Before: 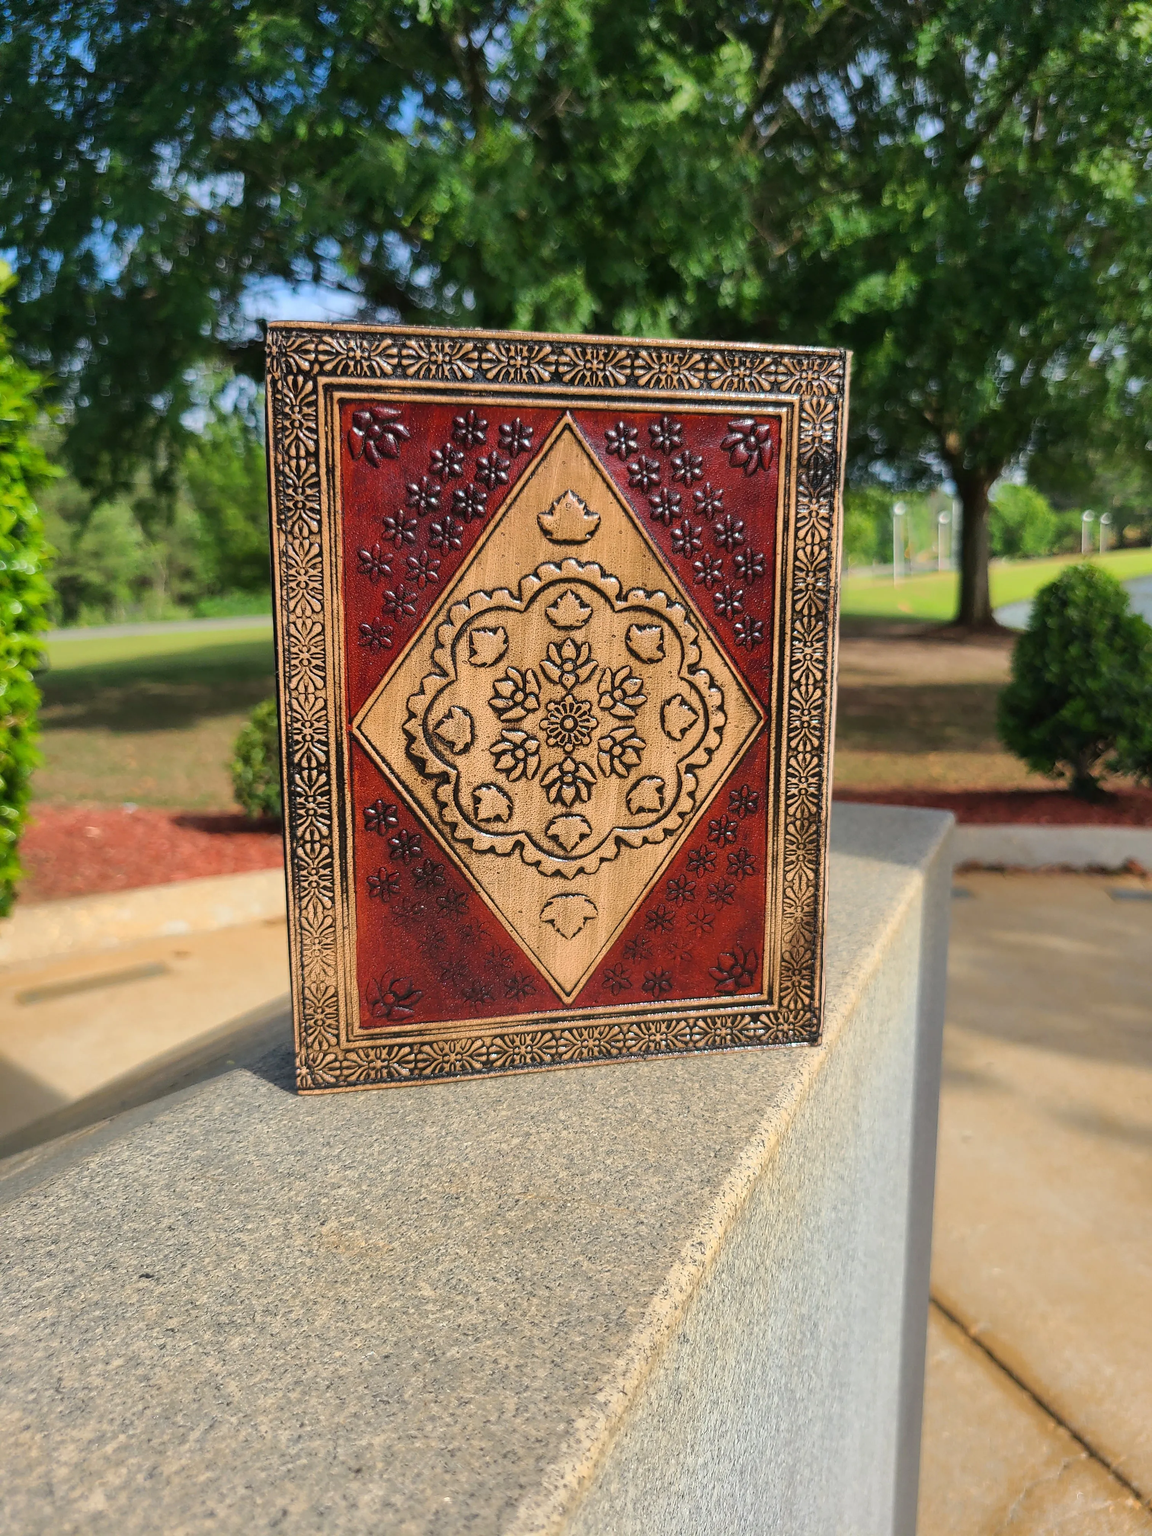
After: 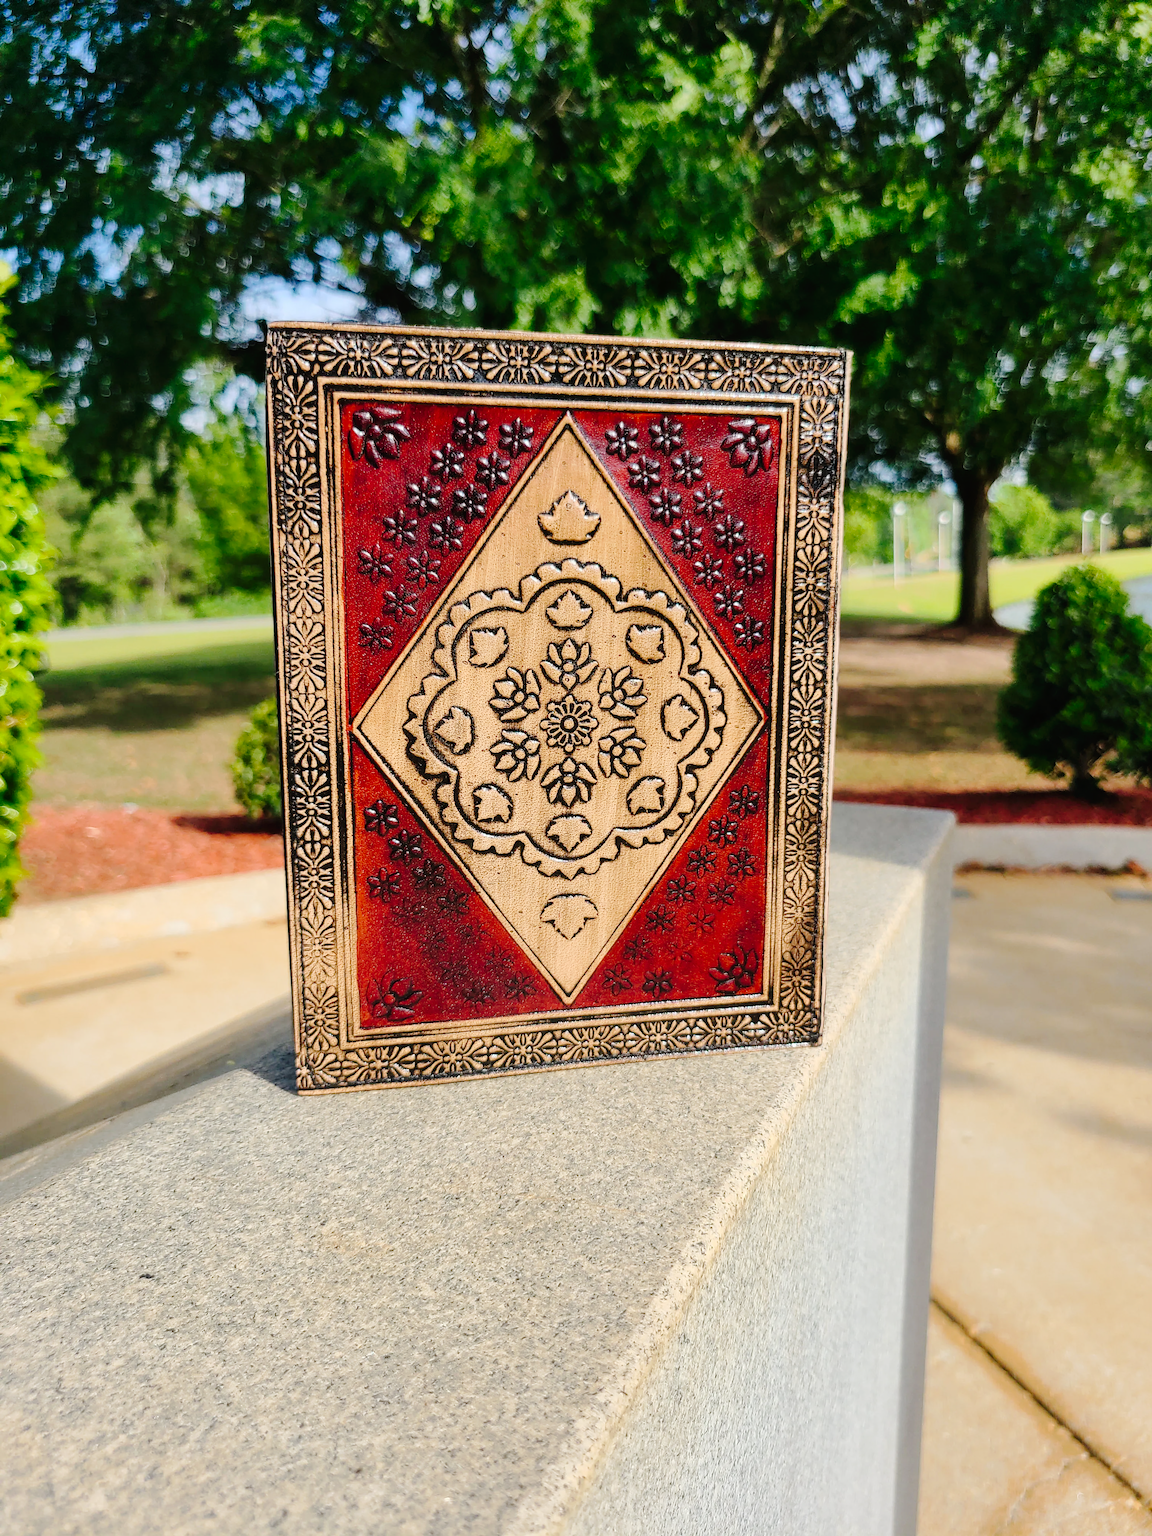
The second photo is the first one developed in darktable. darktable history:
tone curve: curves: ch0 [(0, 0) (0.003, 0.001) (0.011, 0.006) (0.025, 0.012) (0.044, 0.018) (0.069, 0.025) (0.1, 0.045) (0.136, 0.074) (0.177, 0.124) (0.224, 0.196) (0.277, 0.289) (0.335, 0.396) (0.399, 0.495) (0.468, 0.585) (0.543, 0.663) (0.623, 0.728) (0.709, 0.808) (0.801, 0.87) (0.898, 0.932) (1, 1)], preserve colors none
contrast equalizer: y [[0.5 ×6], [0.5 ×6], [0.975, 0.964, 0.925, 0.865, 0.793, 0.721], [0 ×6], [0 ×6]]
